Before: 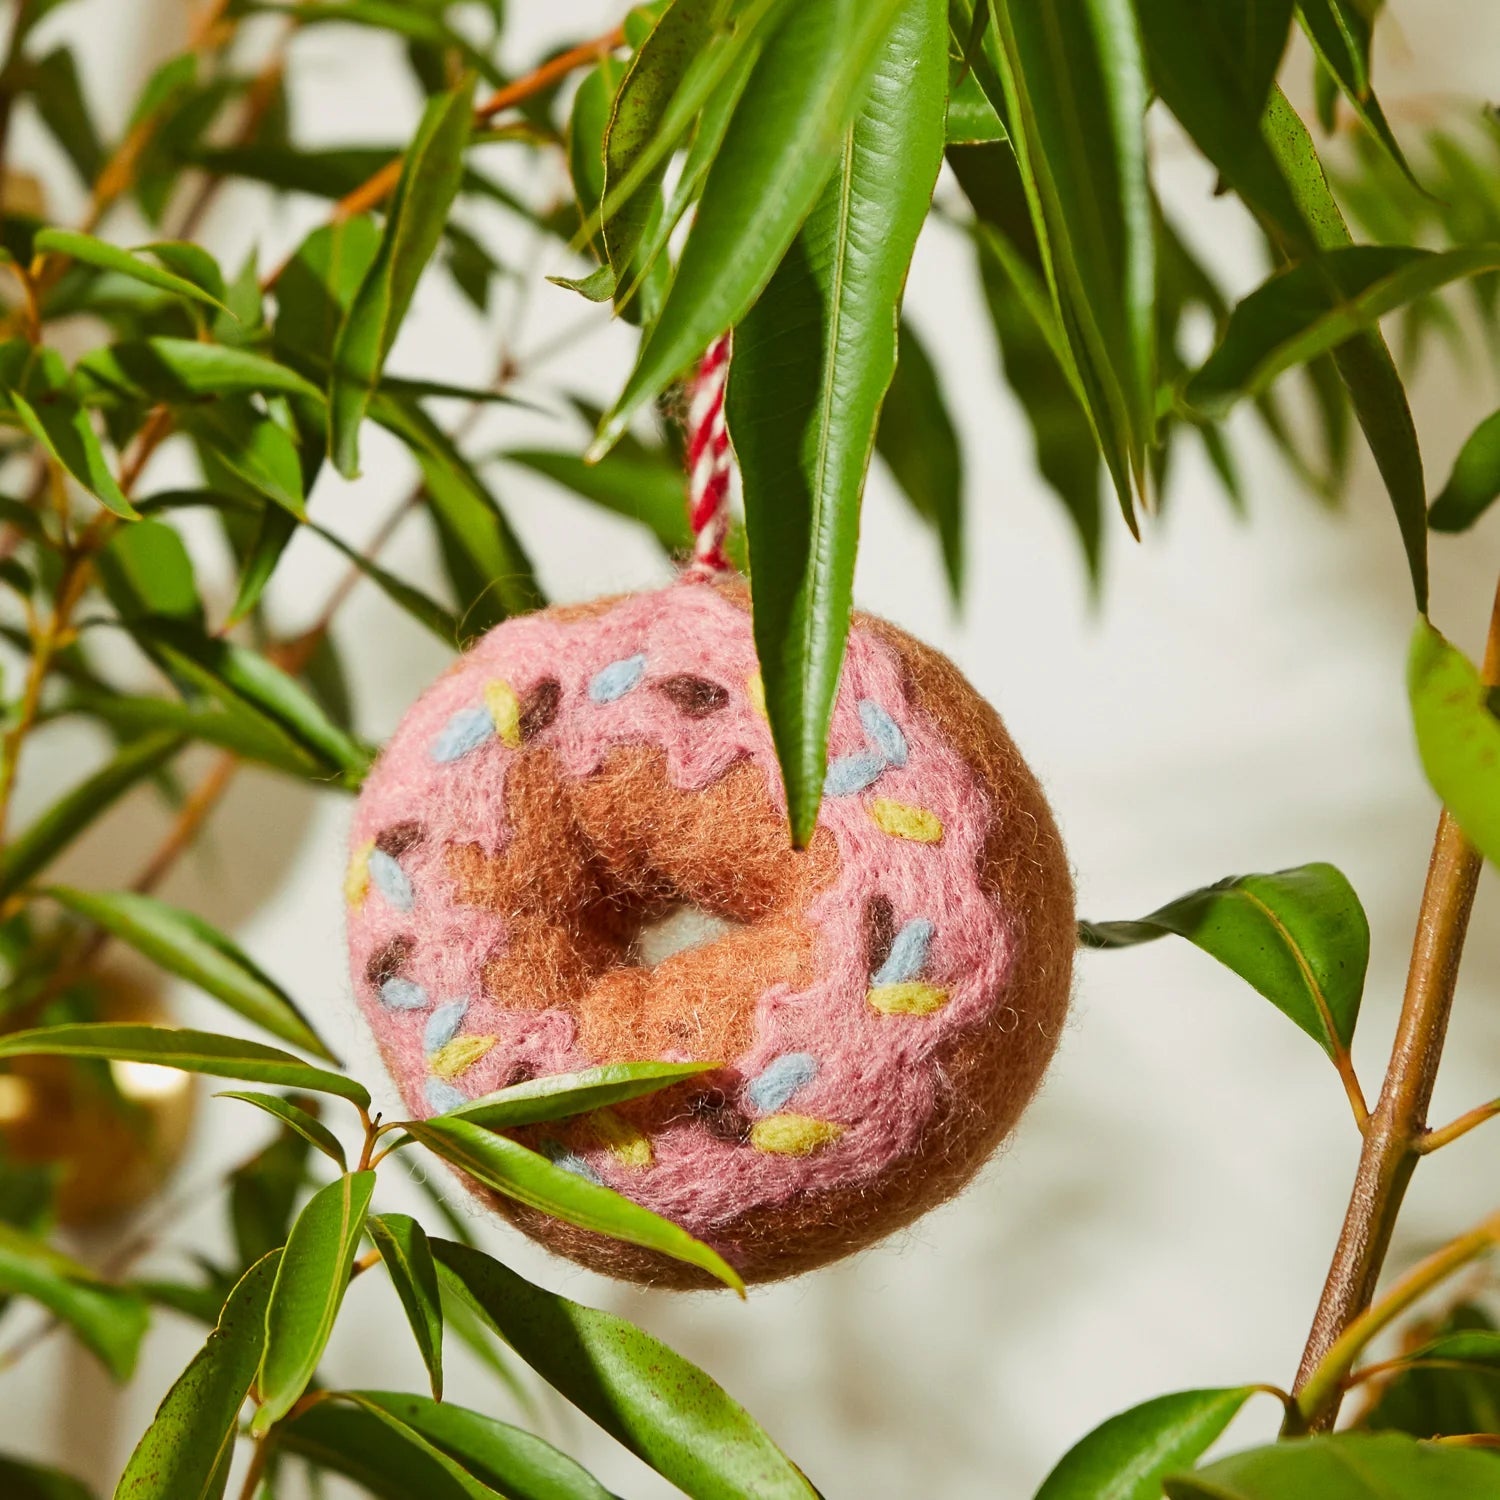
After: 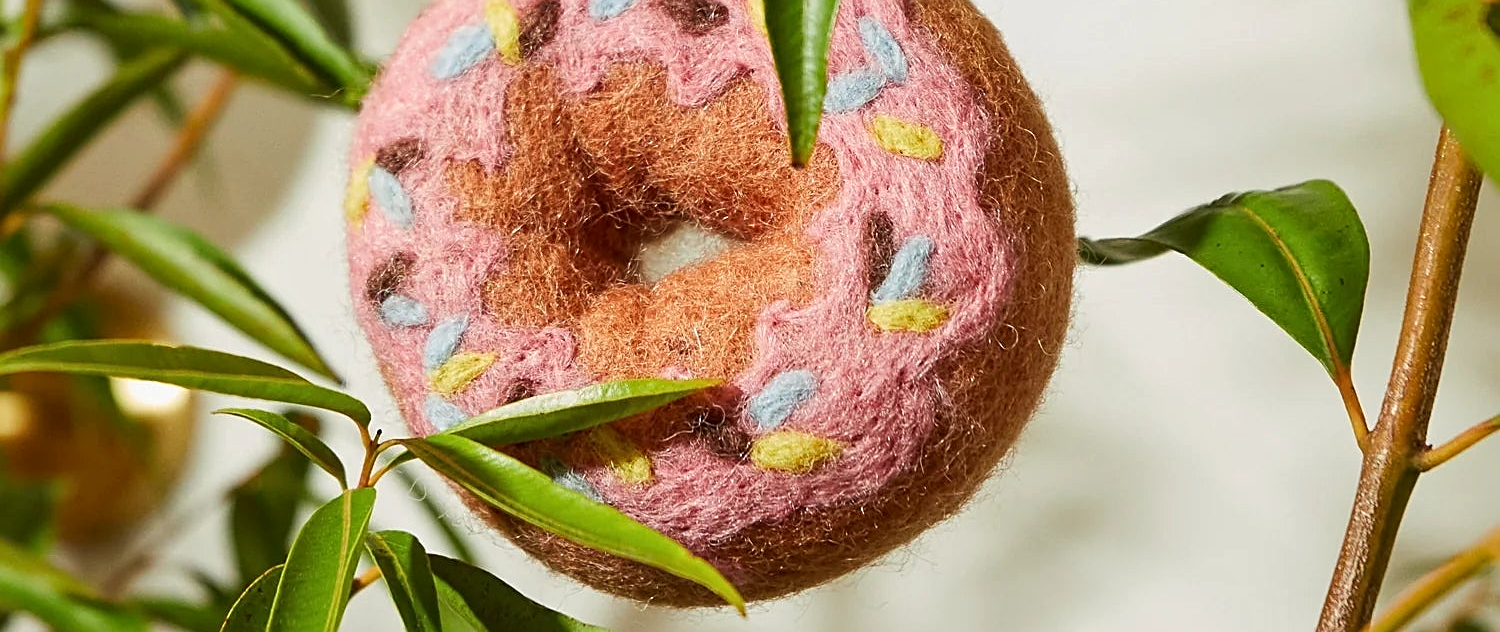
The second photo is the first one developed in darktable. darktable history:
sharpen: on, module defaults
tone equalizer: on, module defaults
crop: top 45.598%, bottom 12.26%
local contrast: highlights 103%, shadows 97%, detail 119%, midtone range 0.2
